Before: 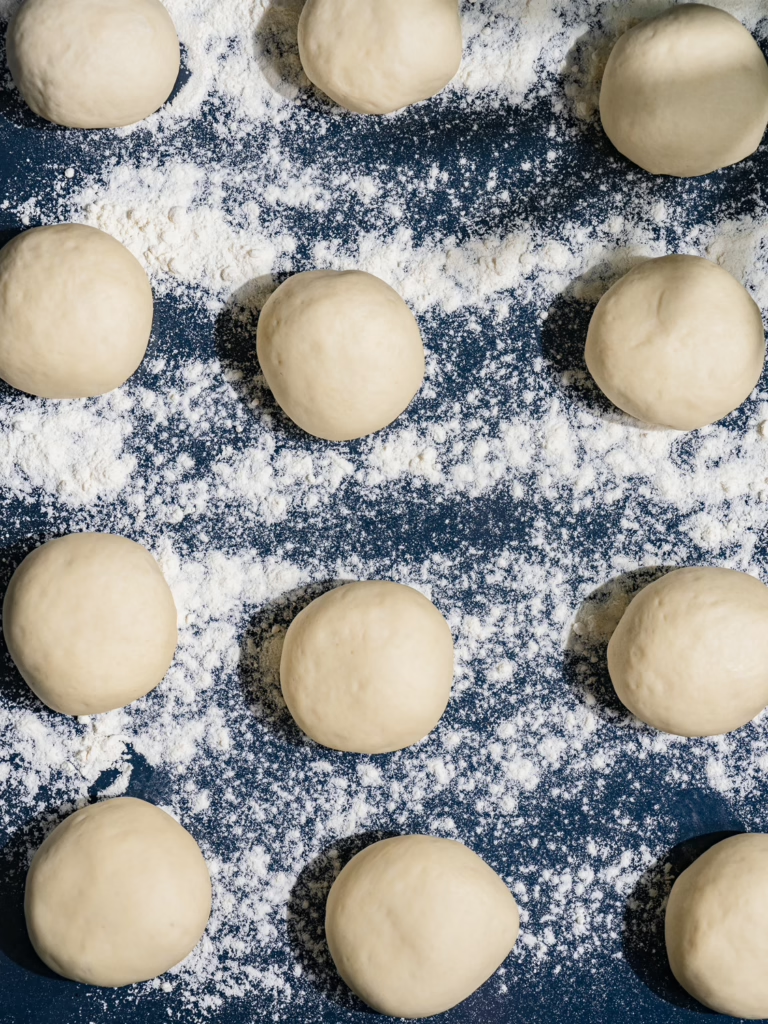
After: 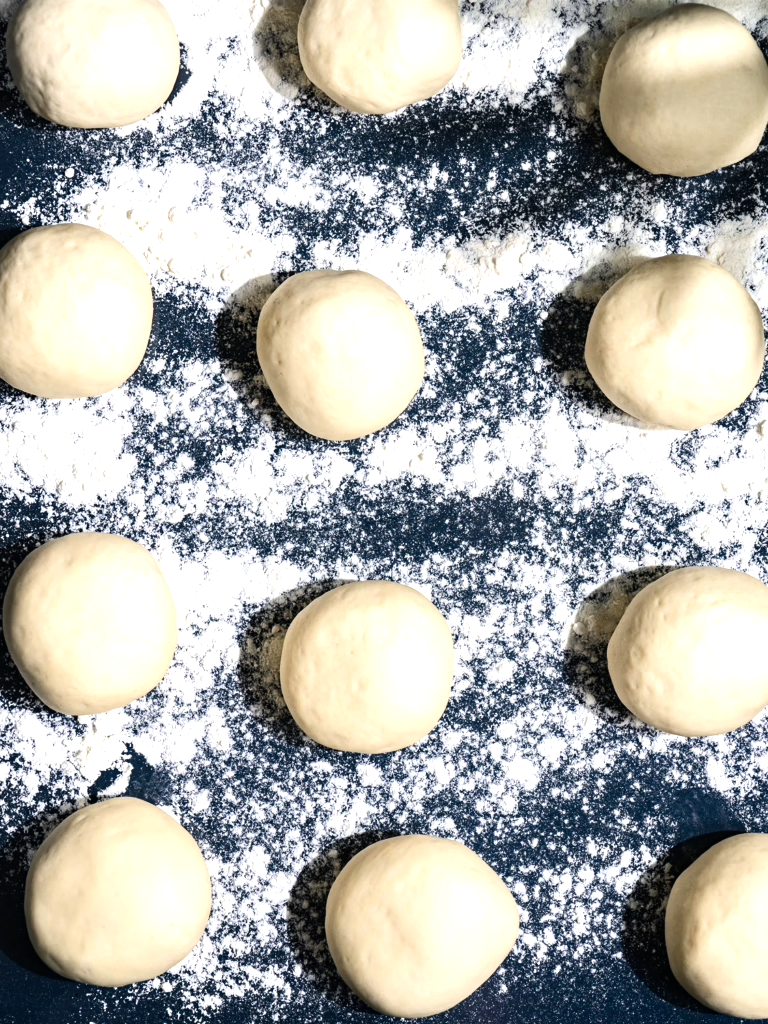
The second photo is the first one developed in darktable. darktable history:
exposure: exposure 0.081 EV, compensate highlight preservation false
tone equalizer: -8 EV -0.75 EV, -7 EV -0.7 EV, -6 EV -0.6 EV, -5 EV -0.4 EV, -3 EV 0.4 EV, -2 EV 0.6 EV, -1 EV 0.7 EV, +0 EV 0.75 EV, edges refinement/feathering 500, mask exposure compensation -1.57 EV, preserve details no
